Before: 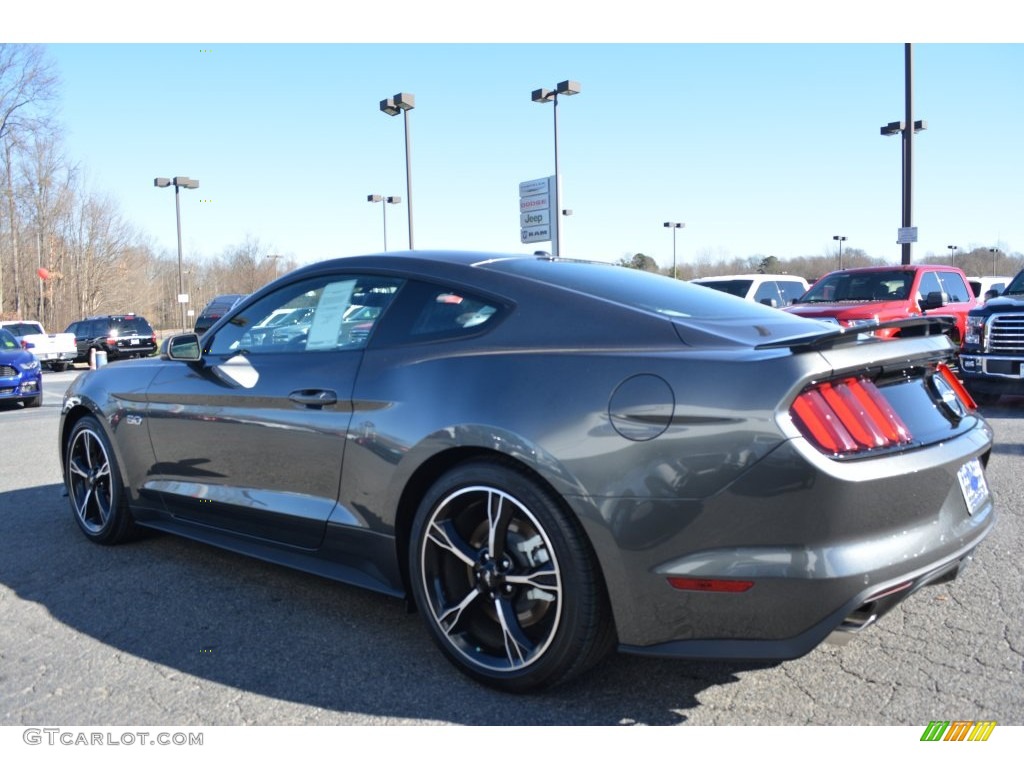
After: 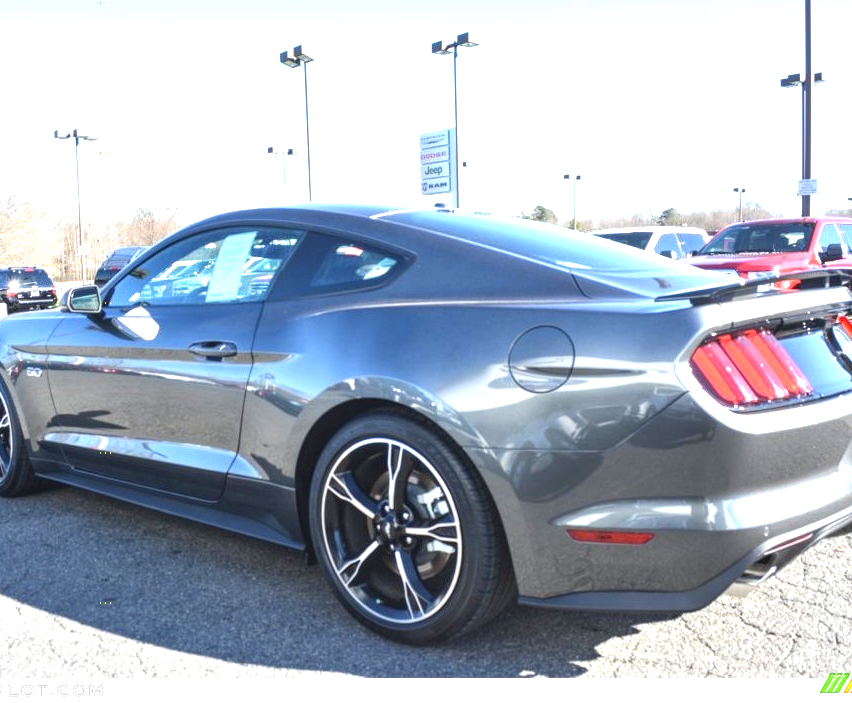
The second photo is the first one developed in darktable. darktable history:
crop: left 9.808%, top 6.293%, right 6.915%, bottom 2.161%
exposure: black level correction 0, exposure 1.2 EV, compensate exposure bias true, compensate highlight preservation false
local contrast: on, module defaults
